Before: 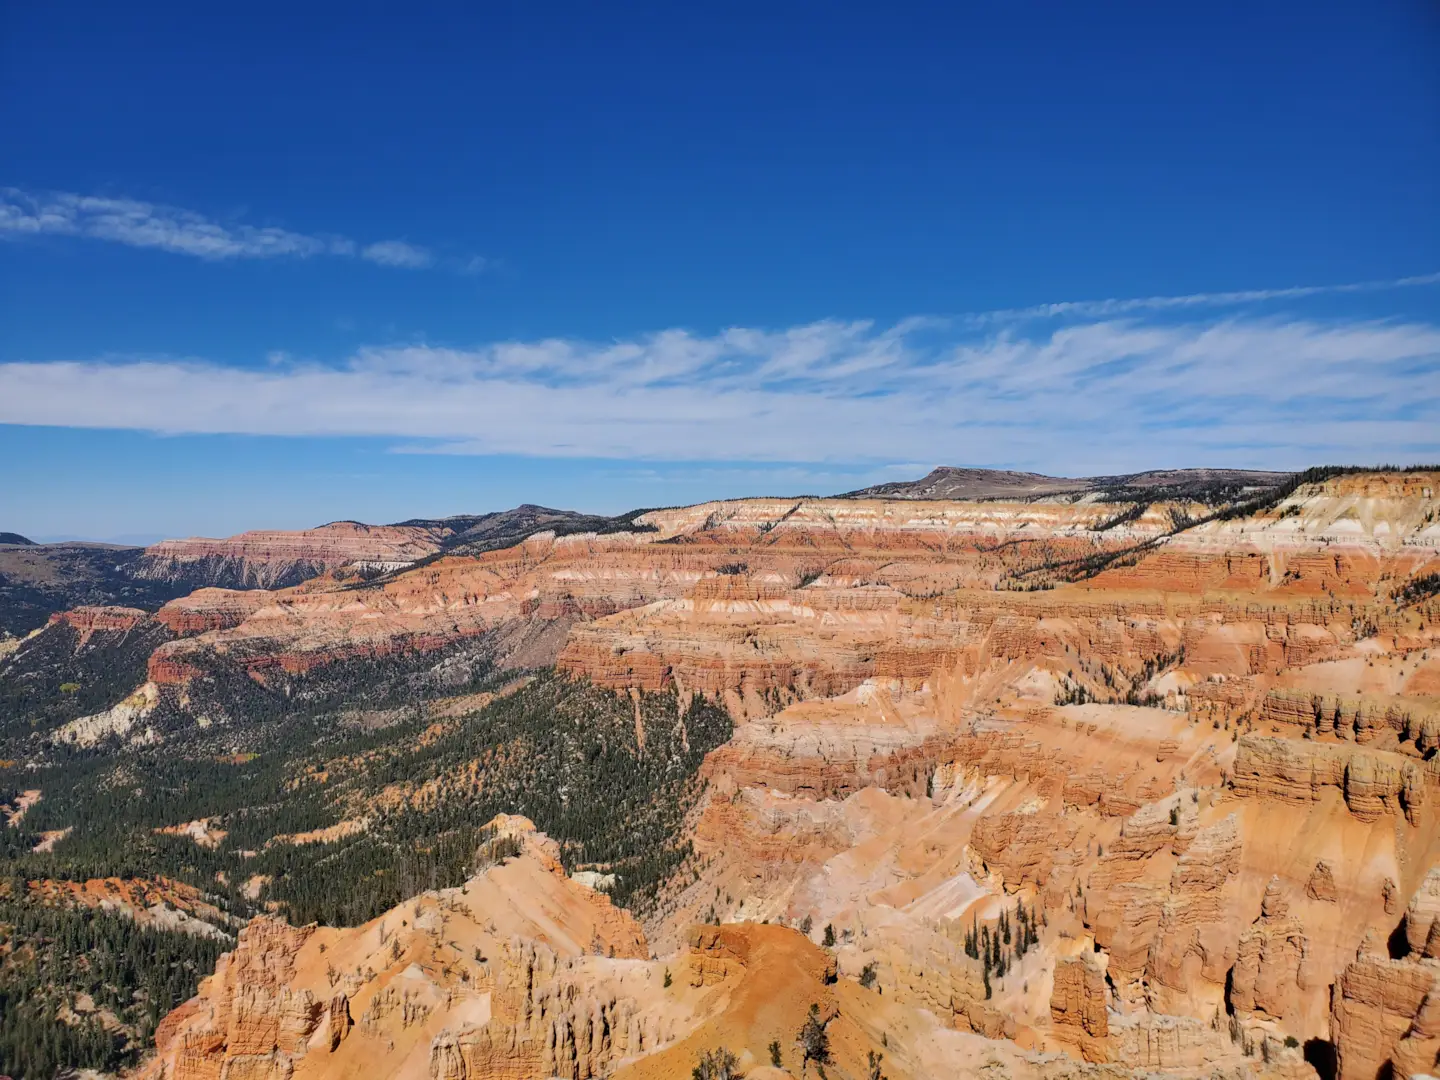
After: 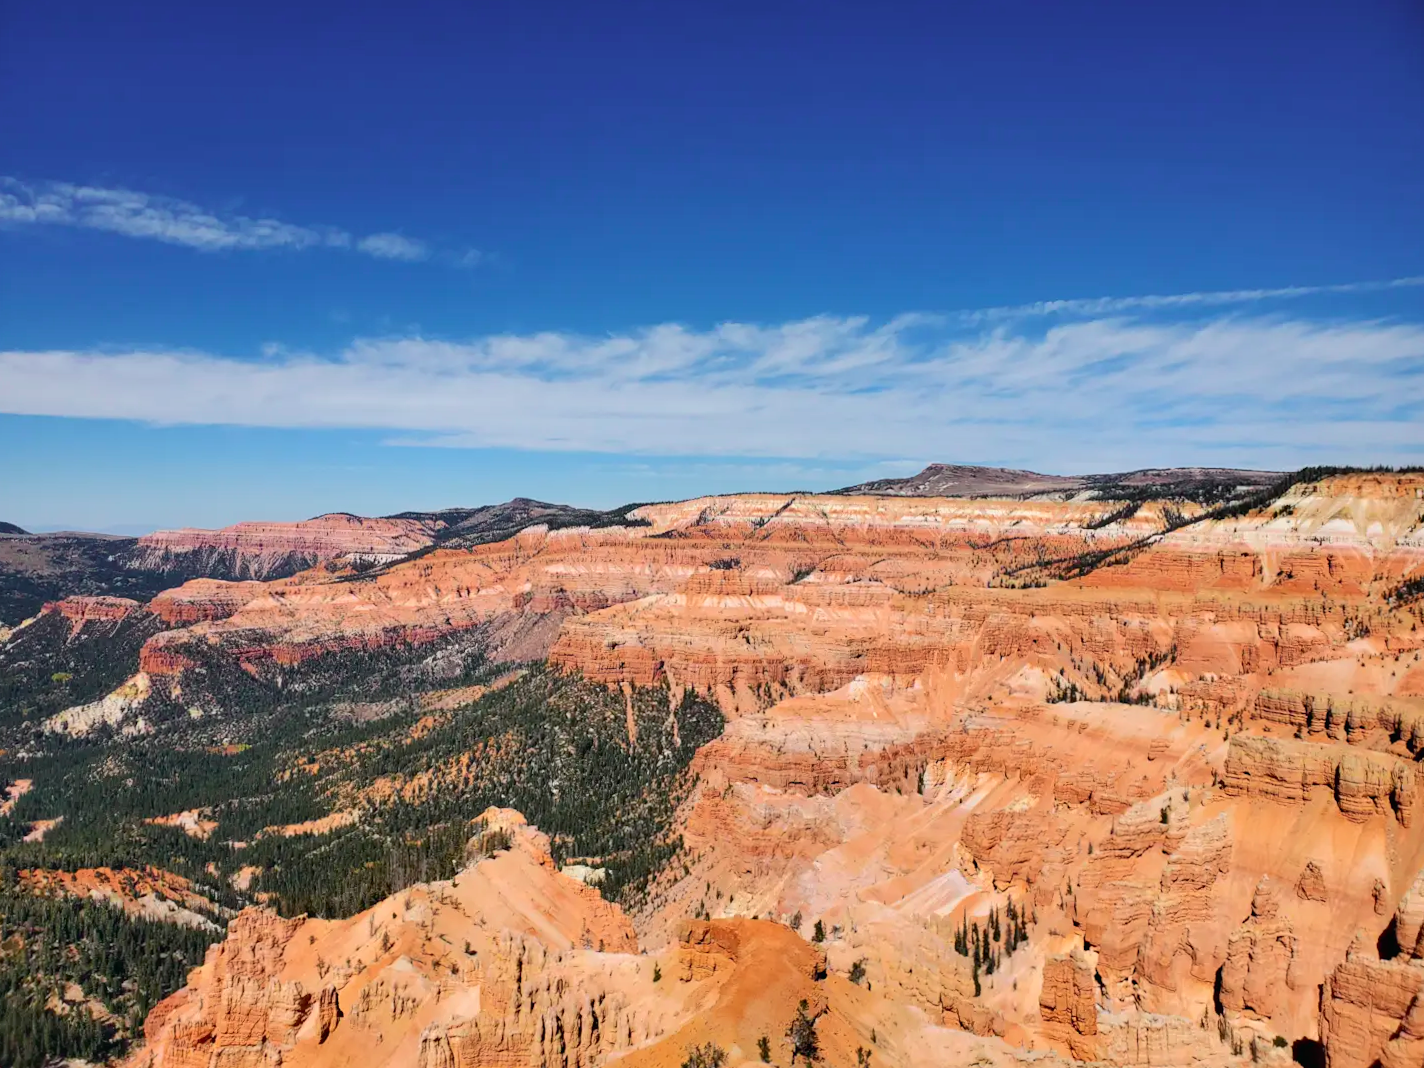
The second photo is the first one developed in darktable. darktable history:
tone curve: curves: ch0 [(0, 0.01) (0.037, 0.032) (0.131, 0.108) (0.275, 0.258) (0.483, 0.512) (0.61, 0.661) (0.696, 0.742) (0.792, 0.834) (0.911, 0.936) (0.997, 0.995)]; ch1 [(0, 0) (0.308, 0.29) (0.425, 0.411) (0.503, 0.502) (0.529, 0.543) (0.683, 0.706) (0.746, 0.77) (1, 1)]; ch2 [(0, 0) (0.225, 0.214) (0.334, 0.339) (0.401, 0.415) (0.485, 0.487) (0.502, 0.502) (0.525, 0.523) (0.545, 0.552) (0.587, 0.61) (0.636, 0.654) (0.711, 0.729) (0.845, 0.855) (0.998, 0.977)], color space Lab, independent channels, preserve colors none
crop and rotate: angle -0.472°
